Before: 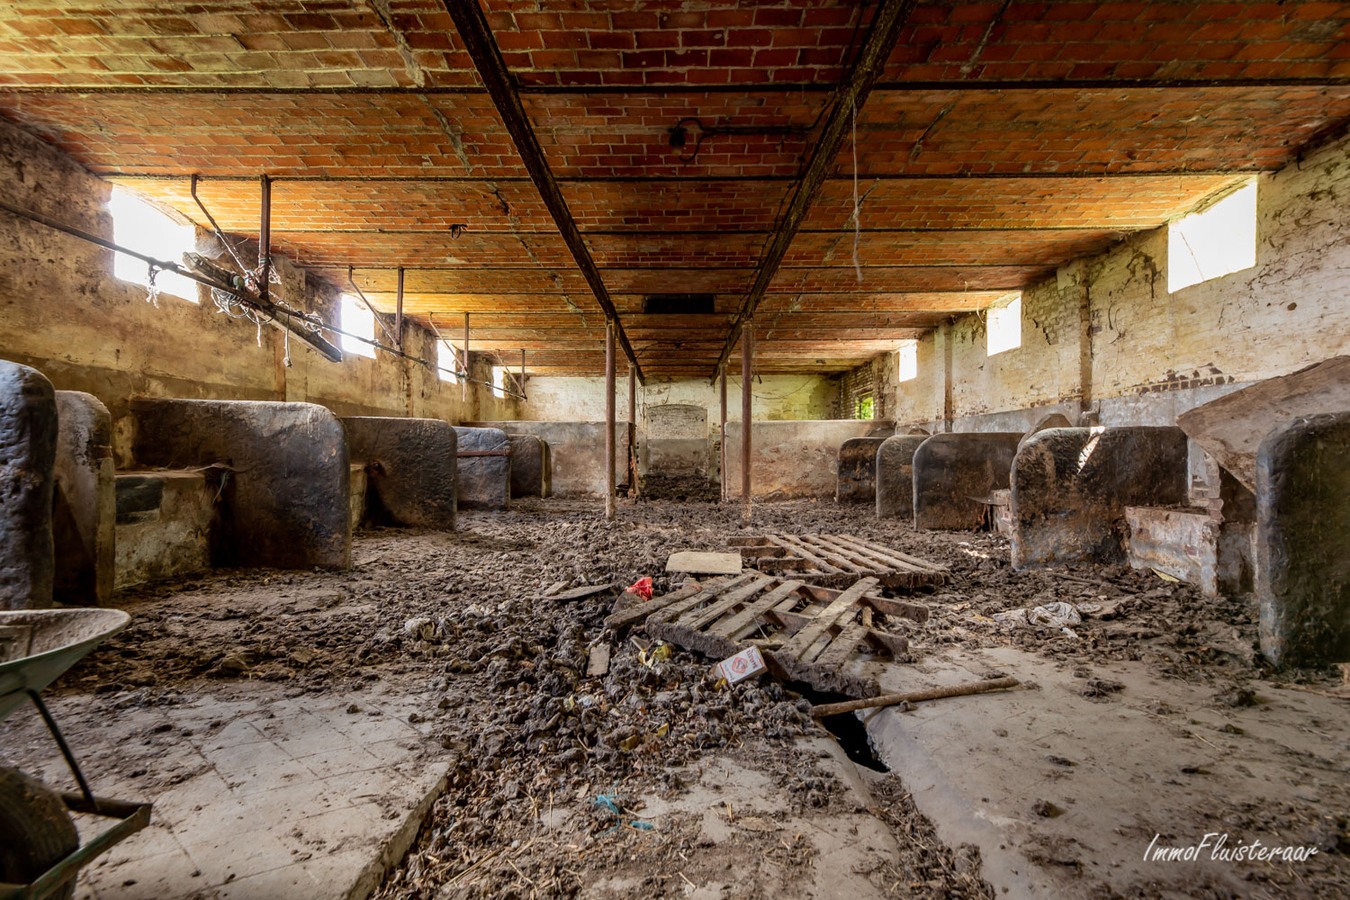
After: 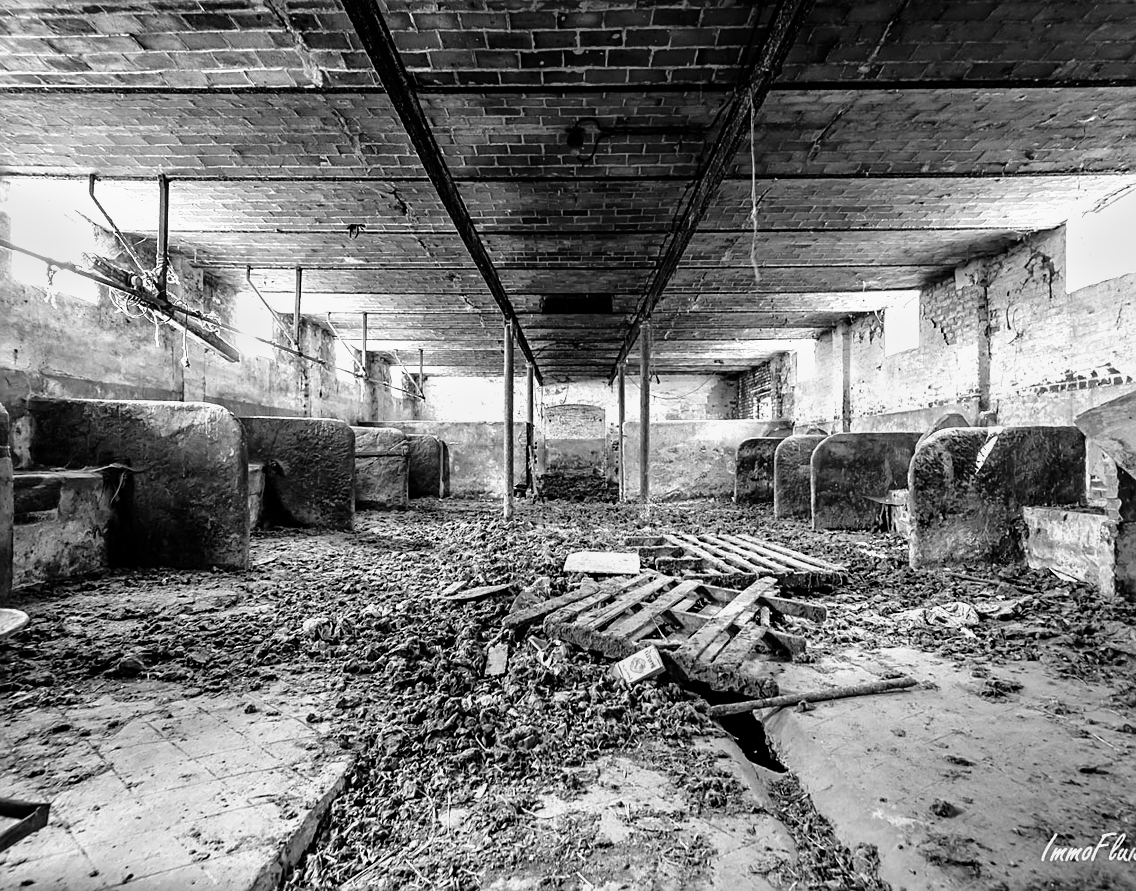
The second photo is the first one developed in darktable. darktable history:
white balance: red 0.982, blue 1.018
fill light: exposure -2 EV, width 8.6
exposure: exposure 1.061 EV, compensate highlight preservation false
sharpen: on, module defaults
crop: left 7.598%, right 7.873%
monochrome: a 26.22, b 42.67, size 0.8
